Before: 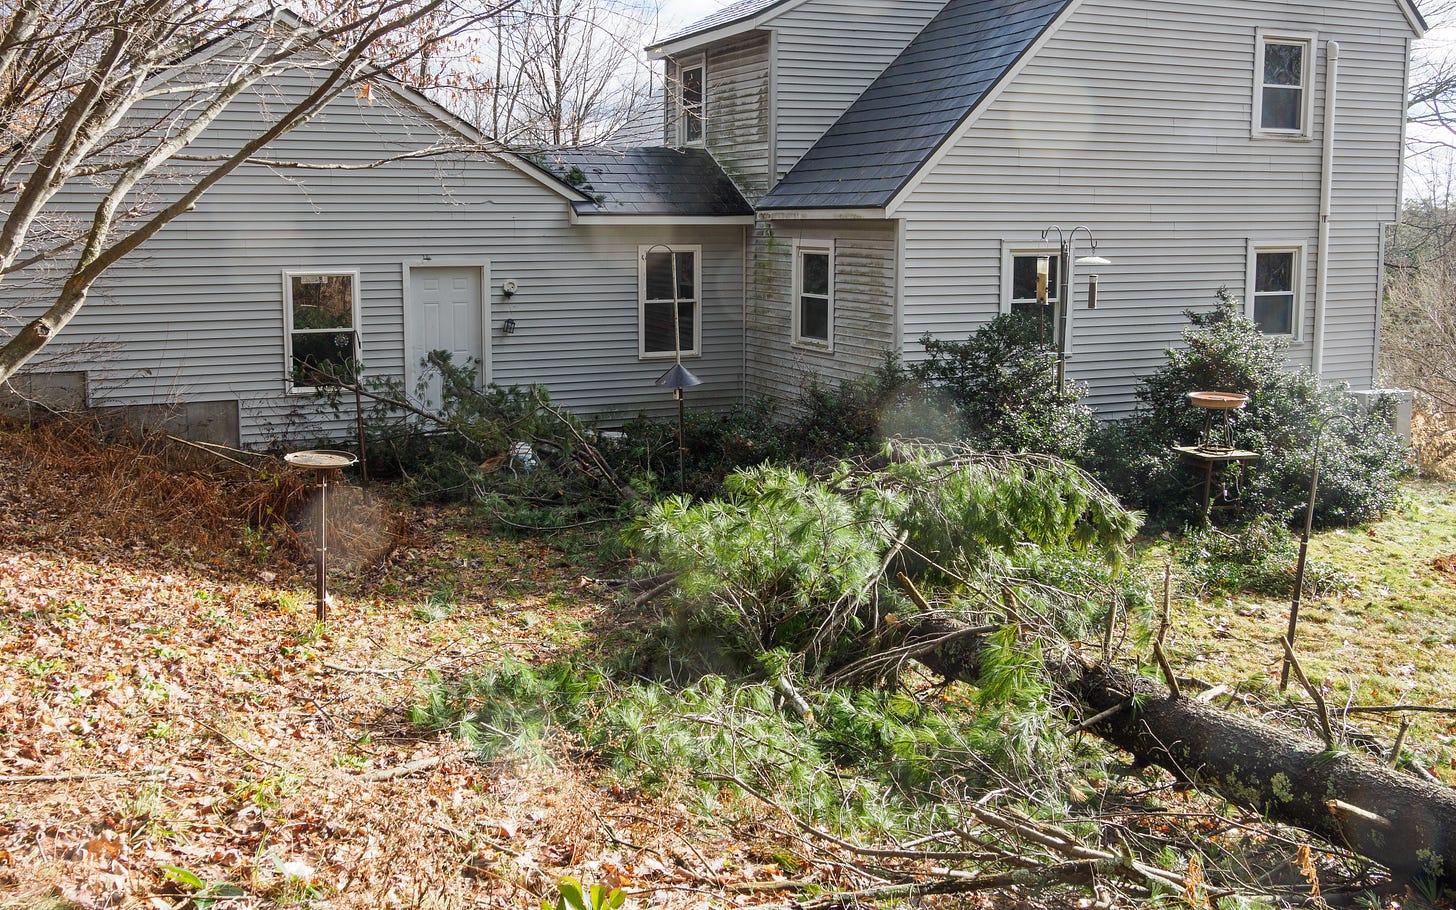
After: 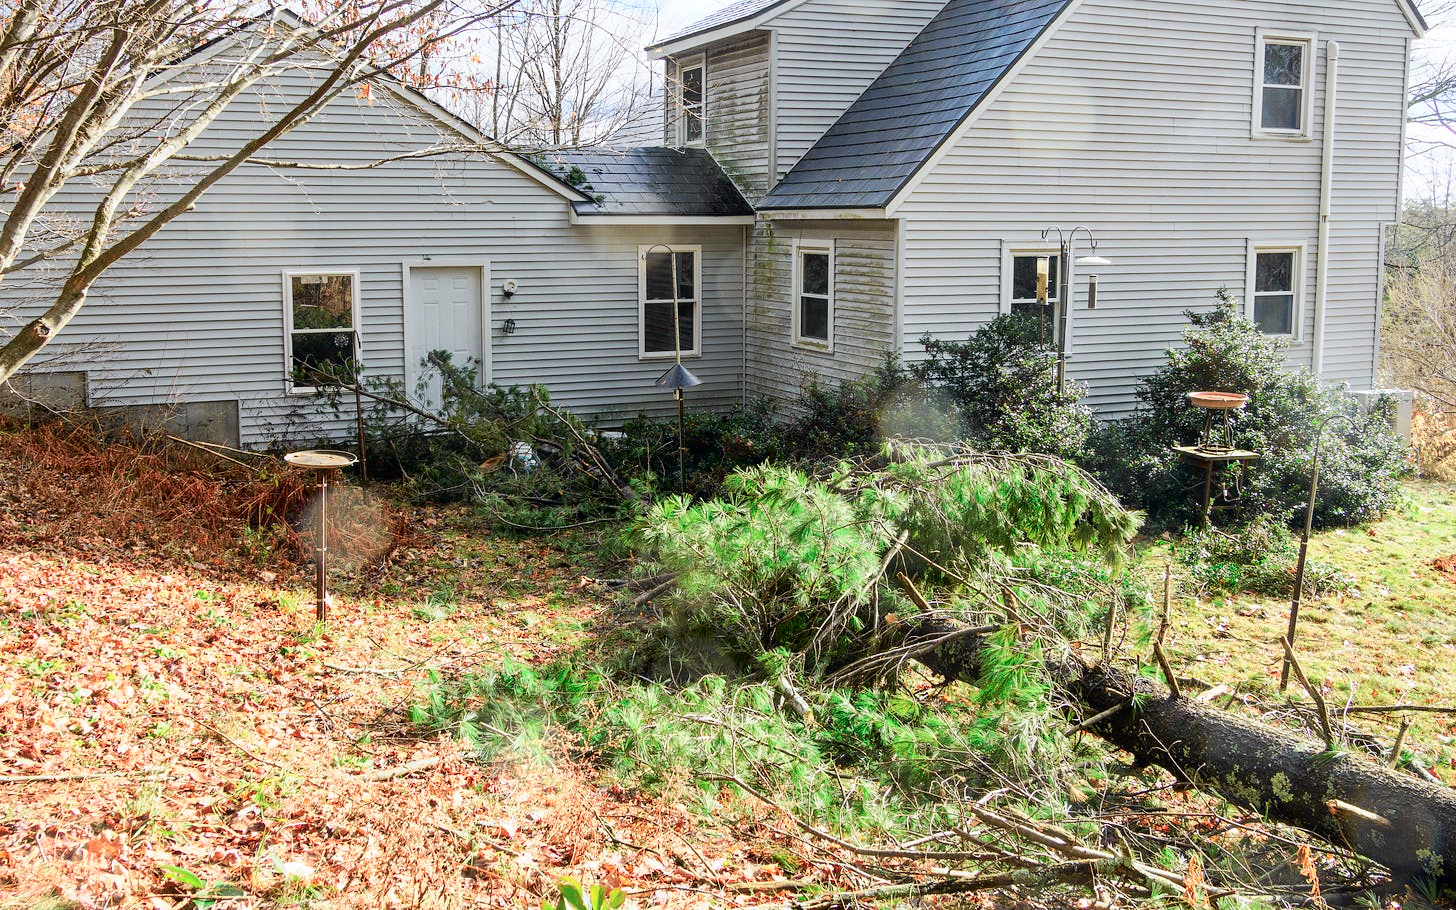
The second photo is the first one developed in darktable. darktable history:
tone curve: curves: ch0 [(0, 0) (0.051, 0.027) (0.096, 0.071) (0.219, 0.248) (0.428, 0.52) (0.596, 0.713) (0.727, 0.823) (0.859, 0.924) (1, 1)]; ch1 [(0, 0) (0.1, 0.038) (0.318, 0.221) (0.413, 0.325) (0.443, 0.412) (0.483, 0.474) (0.503, 0.501) (0.516, 0.515) (0.548, 0.575) (0.561, 0.596) (0.594, 0.647) (0.666, 0.701) (1, 1)]; ch2 [(0, 0) (0.453, 0.435) (0.479, 0.476) (0.504, 0.5) (0.52, 0.526) (0.557, 0.585) (0.583, 0.608) (0.824, 0.815) (1, 1)], color space Lab, independent channels, preserve colors none
